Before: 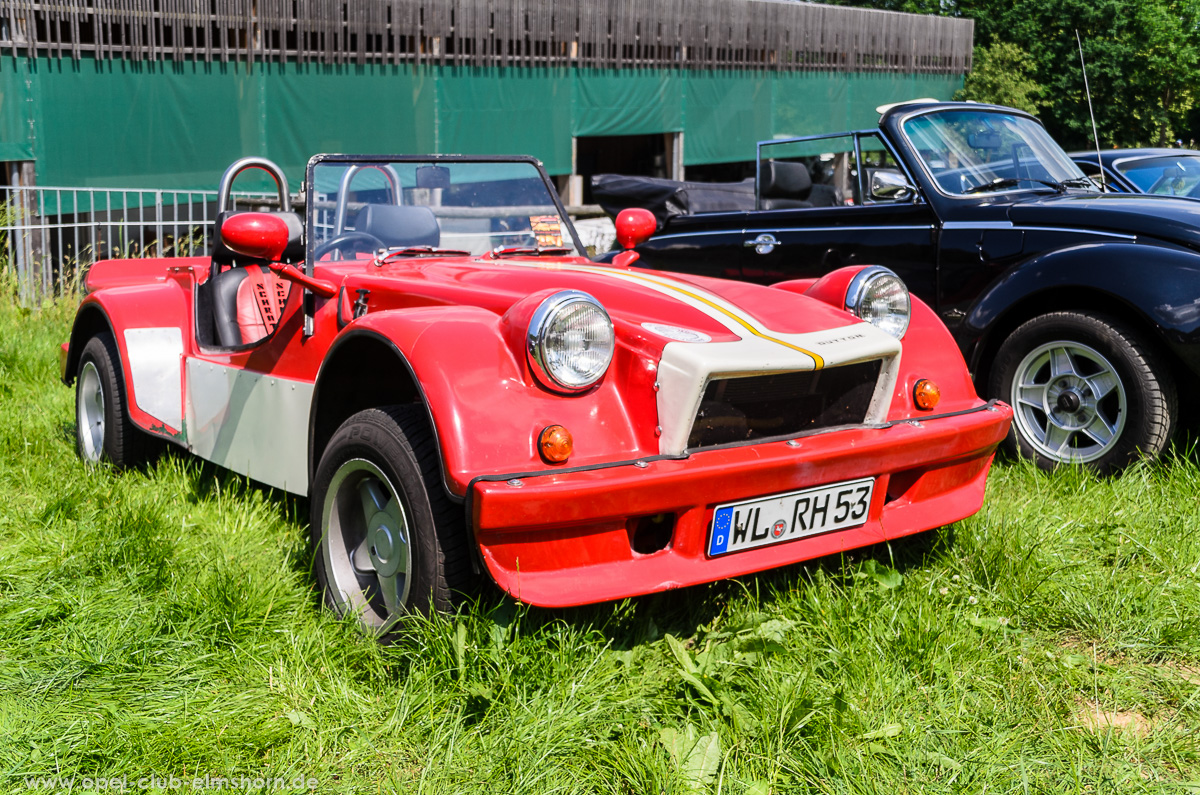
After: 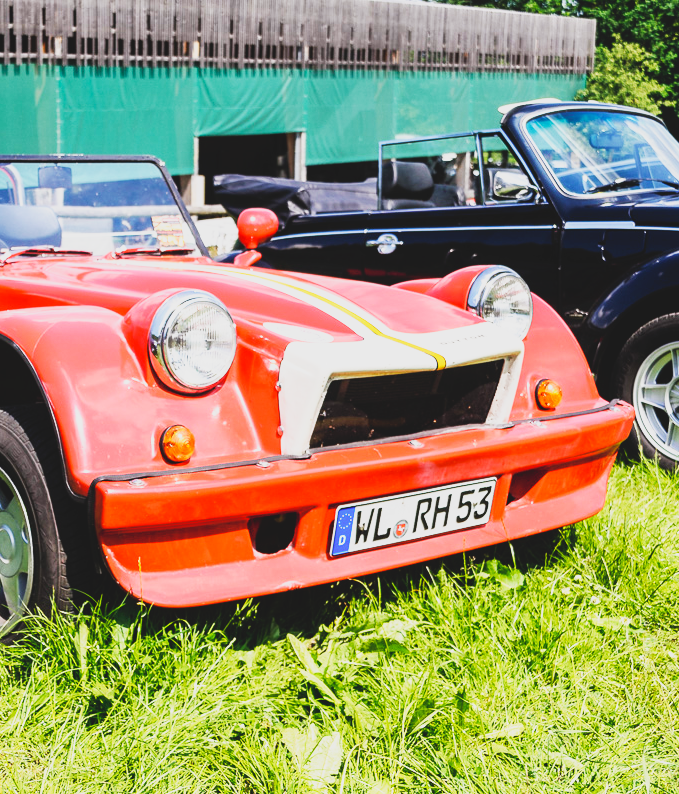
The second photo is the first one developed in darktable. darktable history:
contrast brightness saturation: contrast -0.152, brightness 0.042, saturation -0.134
crop: left 31.573%, top 0.025%, right 11.797%
base curve: curves: ch0 [(0, 0) (0.007, 0.004) (0.027, 0.03) (0.046, 0.07) (0.207, 0.54) (0.442, 0.872) (0.673, 0.972) (1, 1)], preserve colors none
